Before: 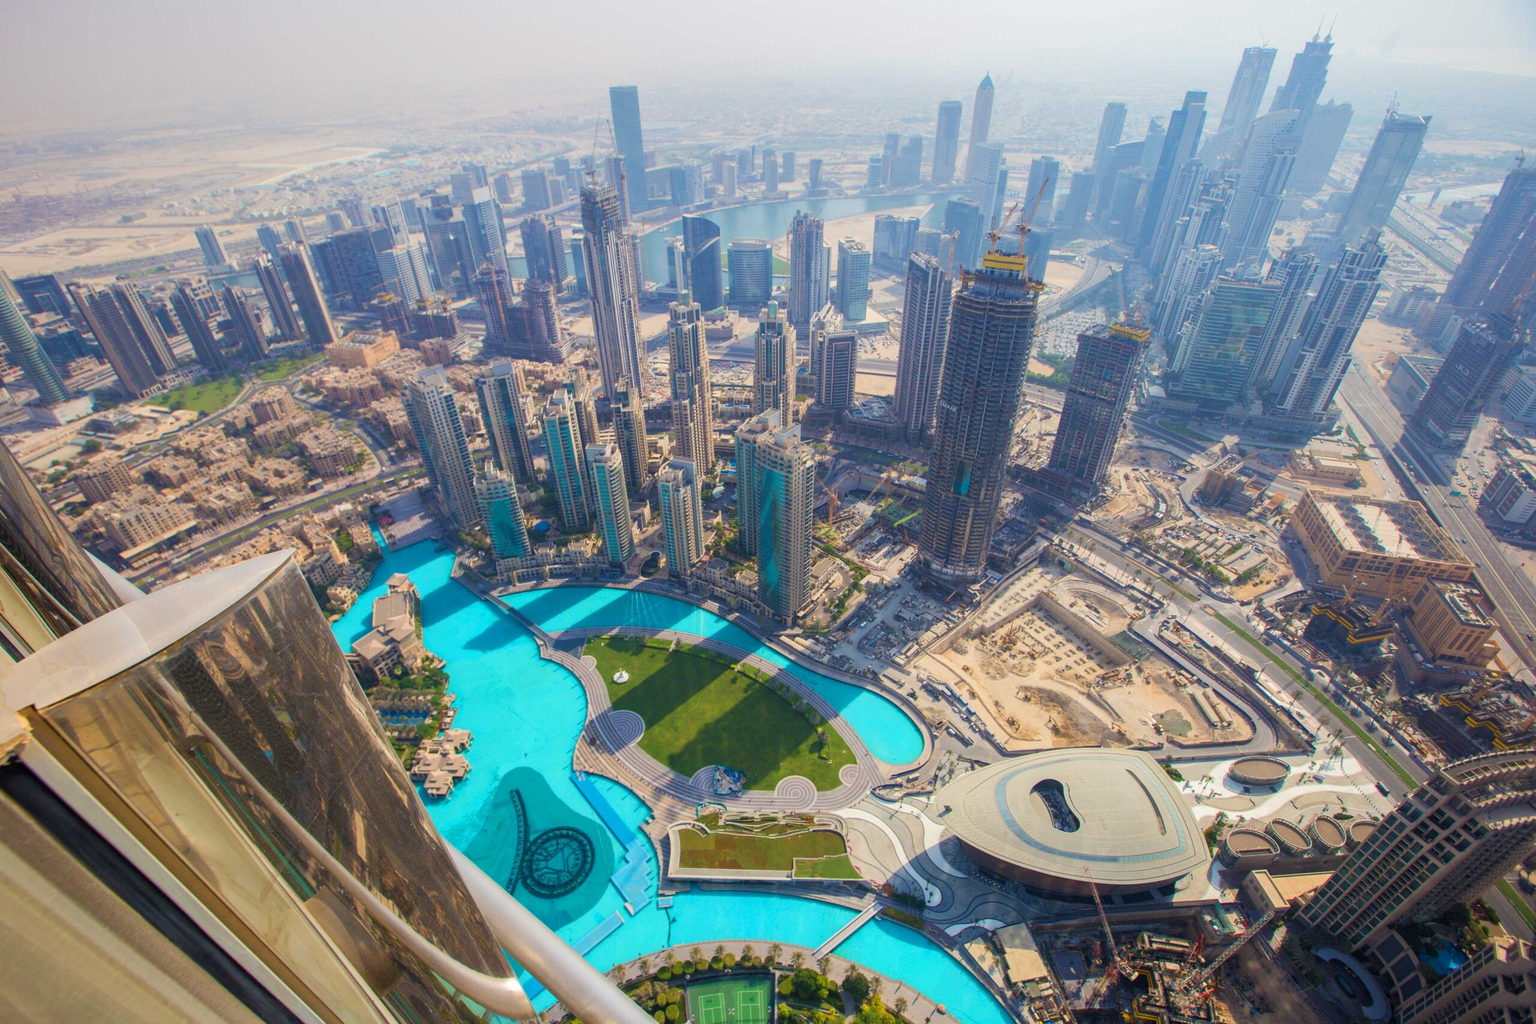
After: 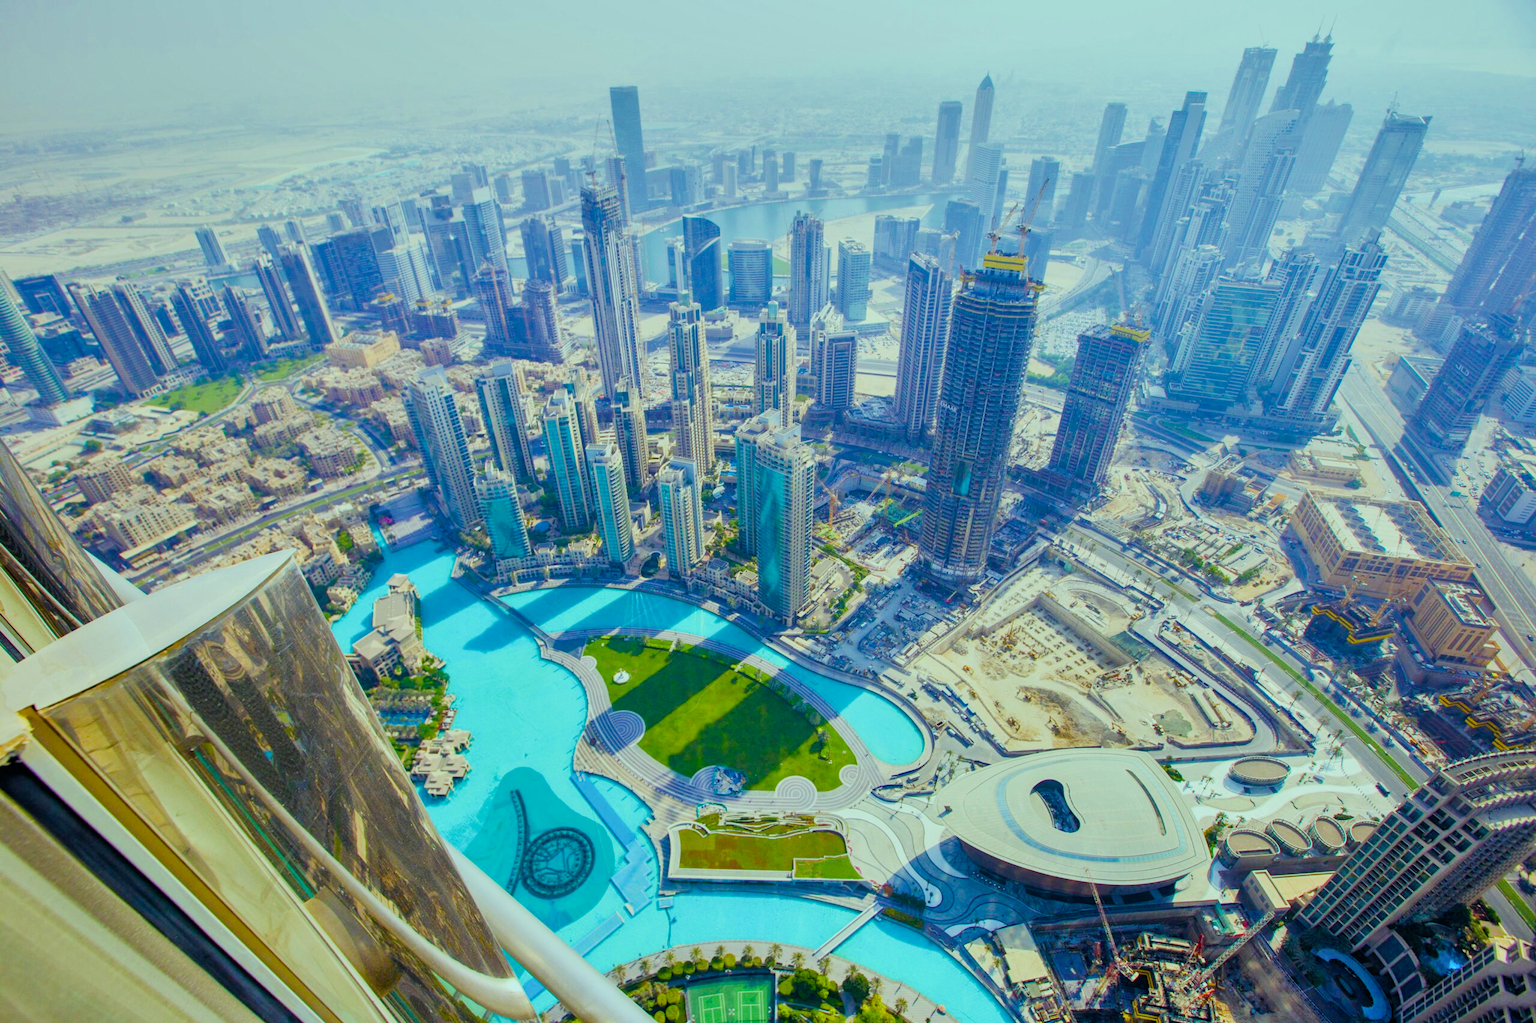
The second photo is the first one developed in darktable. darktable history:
crop: bottom 0.071%
shadows and highlights: low approximation 0.01, soften with gaussian
color balance rgb: linear chroma grading › shadows -2.2%, linear chroma grading › highlights -15%, linear chroma grading › global chroma -10%, linear chroma grading › mid-tones -10%, perceptual saturation grading › global saturation 45%, perceptual saturation grading › highlights -50%, perceptual saturation grading › shadows 30%, perceptual brilliance grading › global brilliance 18%, global vibrance 45%
color balance: mode lift, gamma, gain (sRGB), lift [0.997, 0.979, 1.021, 1.011], gamma [1, 1.084, 0.916, 0.998], gain [1, 0.87, 1.13, 1.101], contrast 4.55%, contrast fulcrum 38.24%, output saturation 104.09%
filmic rgb: black relative exposure -7.15 EV, white relative exposure 5.36 EV, hardness 3.02
